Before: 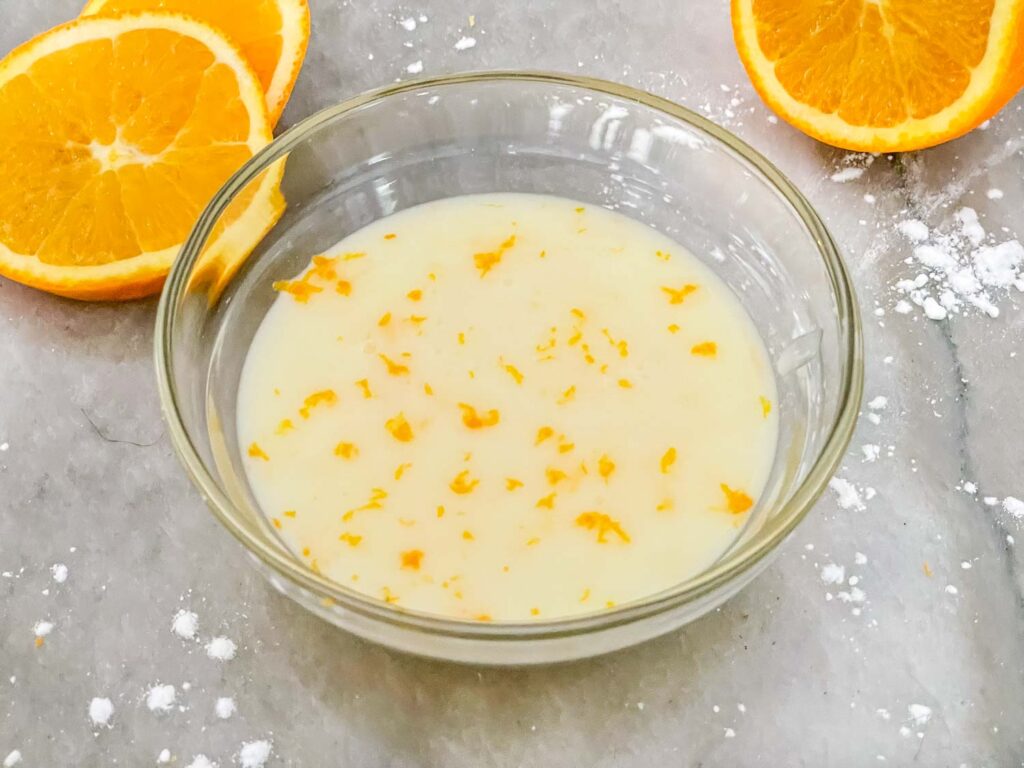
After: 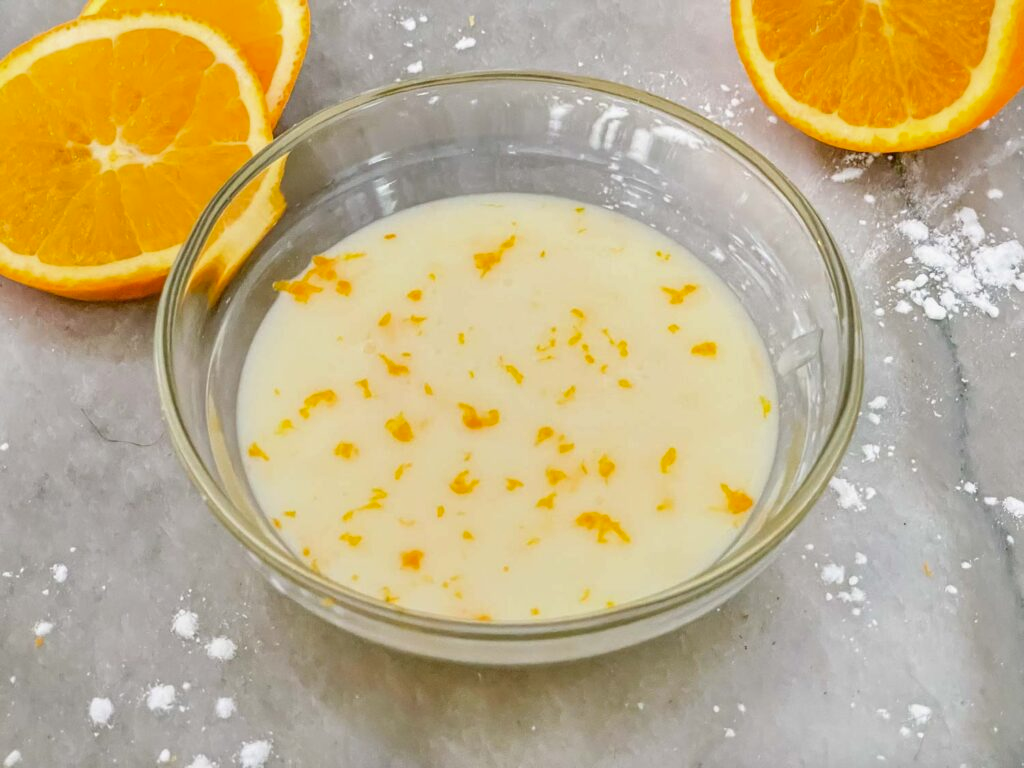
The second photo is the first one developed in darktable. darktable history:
shadows and highlights: shadows -20.51, white point adjustment -2.07, highlights -34.76
